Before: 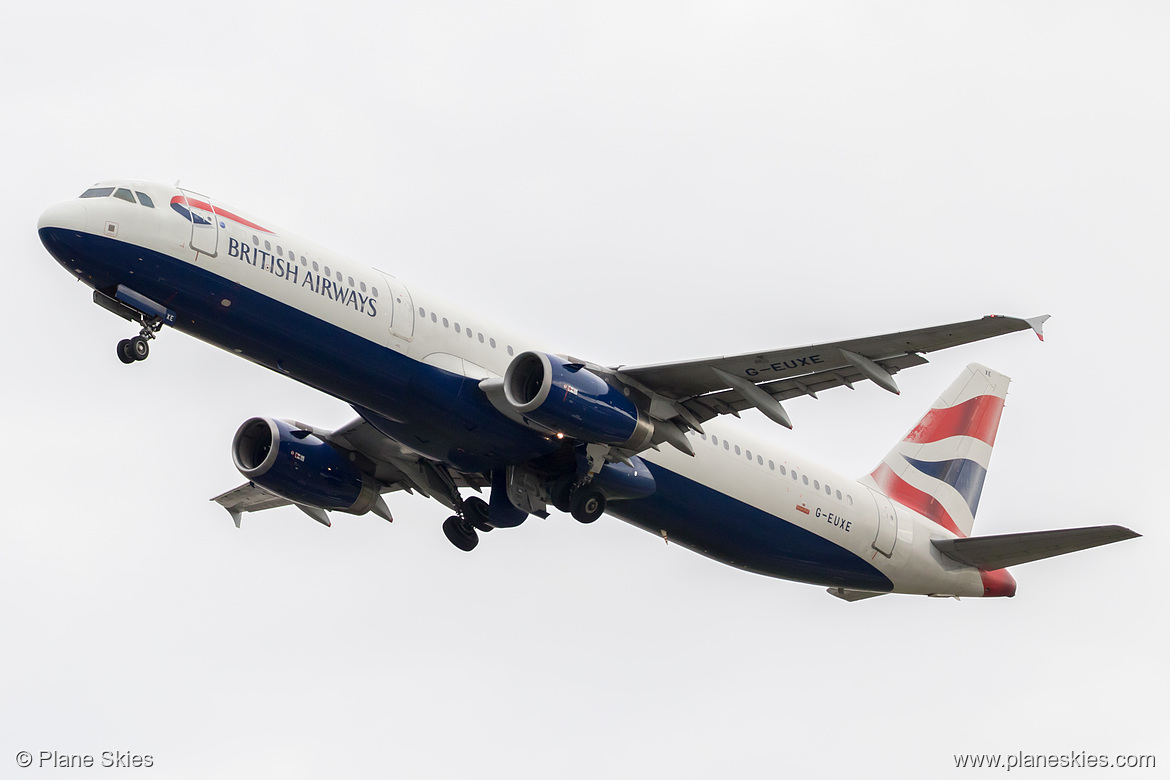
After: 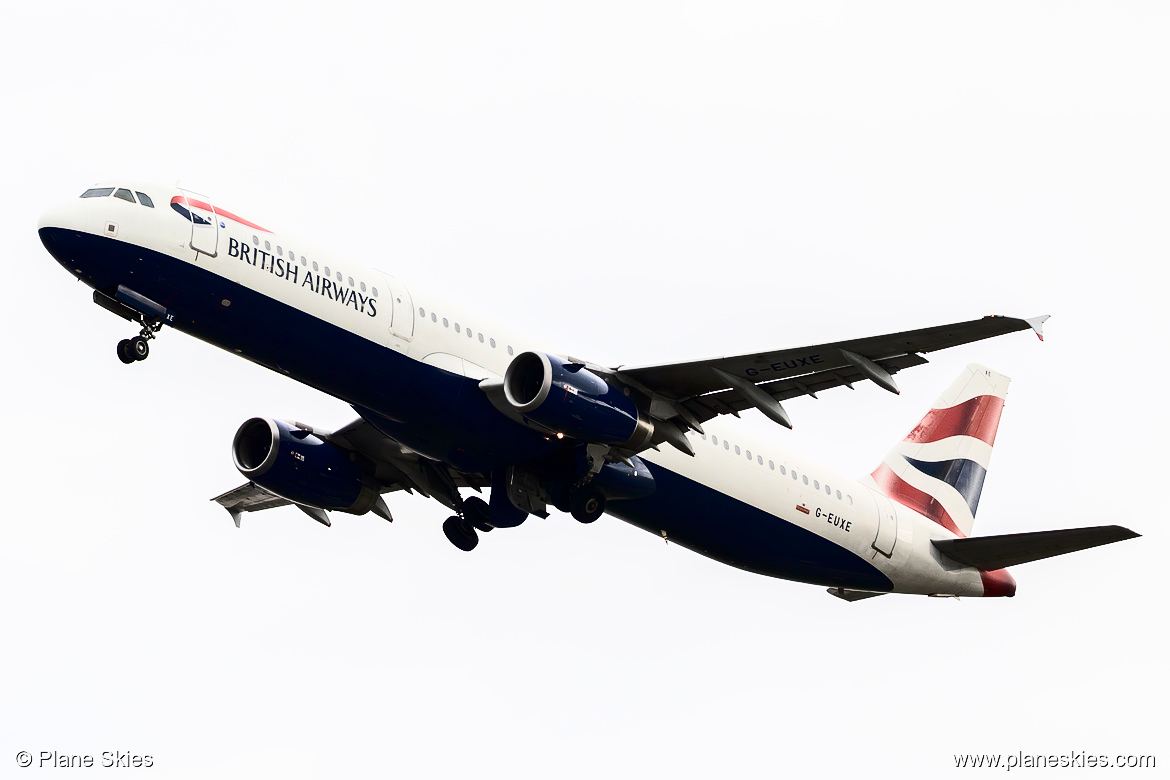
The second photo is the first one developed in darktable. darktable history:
tone curve: curves: ch0 [(0, 0) (0.003, 0.002) (0.011, 0.009) (0.025, 0.021) (0.044, 0.037) (0.069, 0.058) (0.1, 0.084) (0.136, 0.114) (0.177, 0.149) (0.224, 0.188) (0.277, 0.232) (0.335, 0.281) (0.399, 0.341) (0.468, 0.416) (0.543, 0.496) (0.623, 0.574) (0.709, 0.659) (0.801, 0.754) (0.898, 0.876) (1, 1)], preserve colors none
contrast brightness saturation: contrast 0.491, saturation -0.102
